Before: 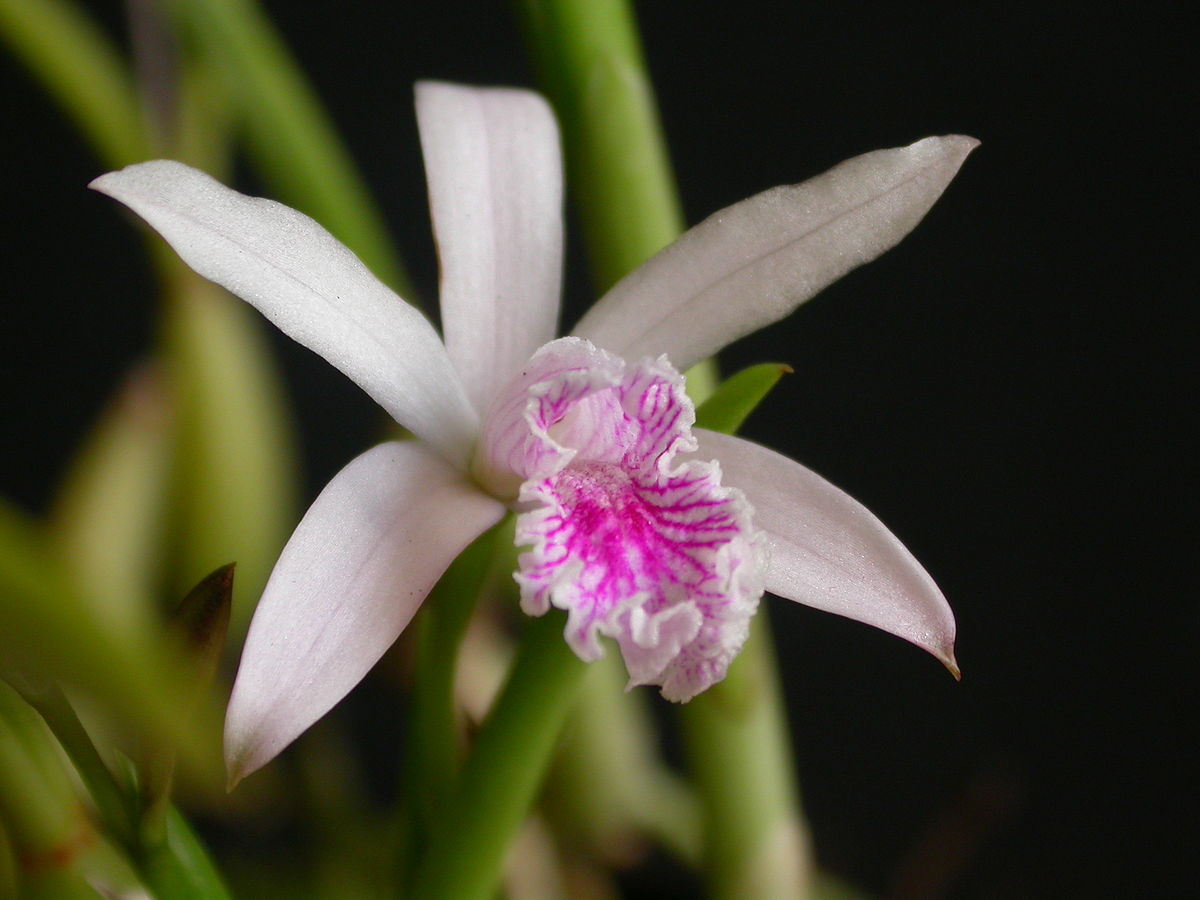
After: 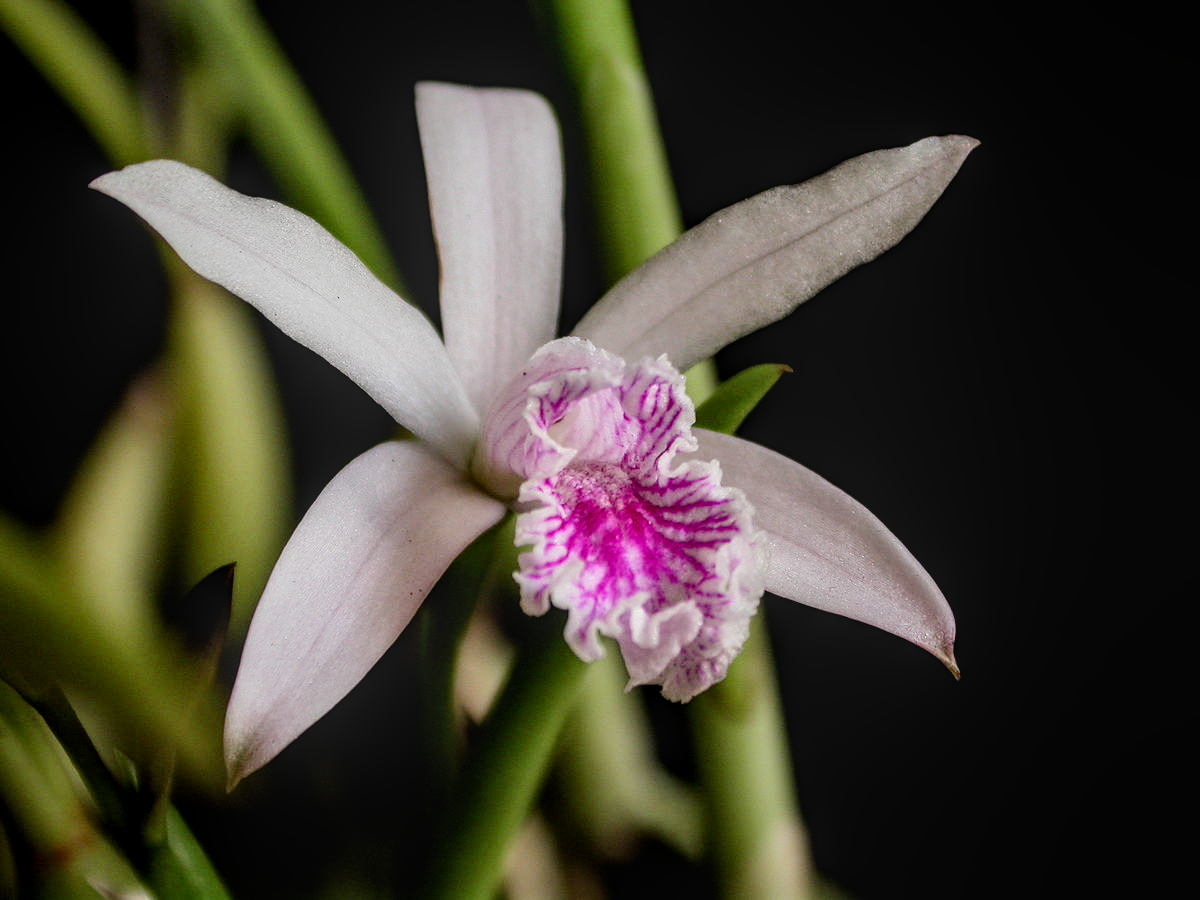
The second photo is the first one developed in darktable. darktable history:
local contrast: highlights 0%, shadows 2%, detail 133%
contrast brightness saturation: contrast 0.141
filmic rgb: black relative exposure -4.03 EV, white relative exposure 2.99 EV, threshold 3.04 EV, hardness 3.01, contrast 1.39, enable highlight reconstruction true
